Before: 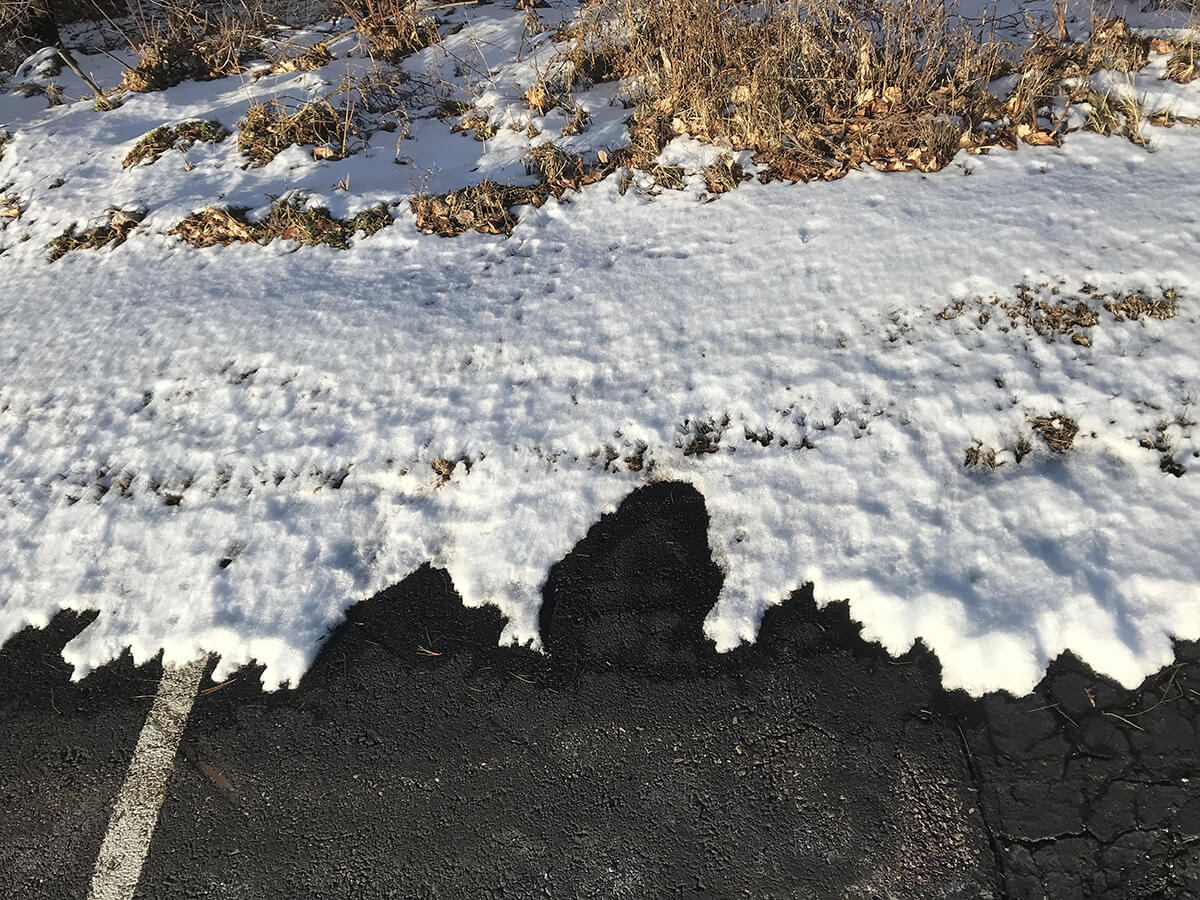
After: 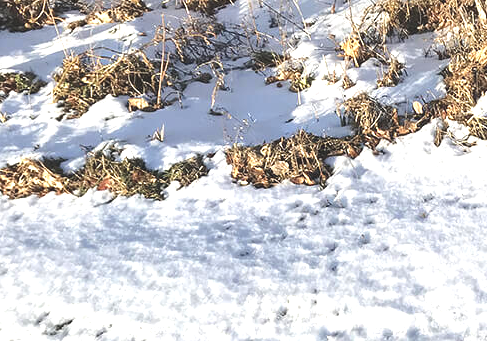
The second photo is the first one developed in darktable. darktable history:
exposure: black level correction -0.005, exposure 1 EV, compensate highlight preservation false
crop: left 15.452%, top 5.459%, right 43.956%, bottom 56.62%
